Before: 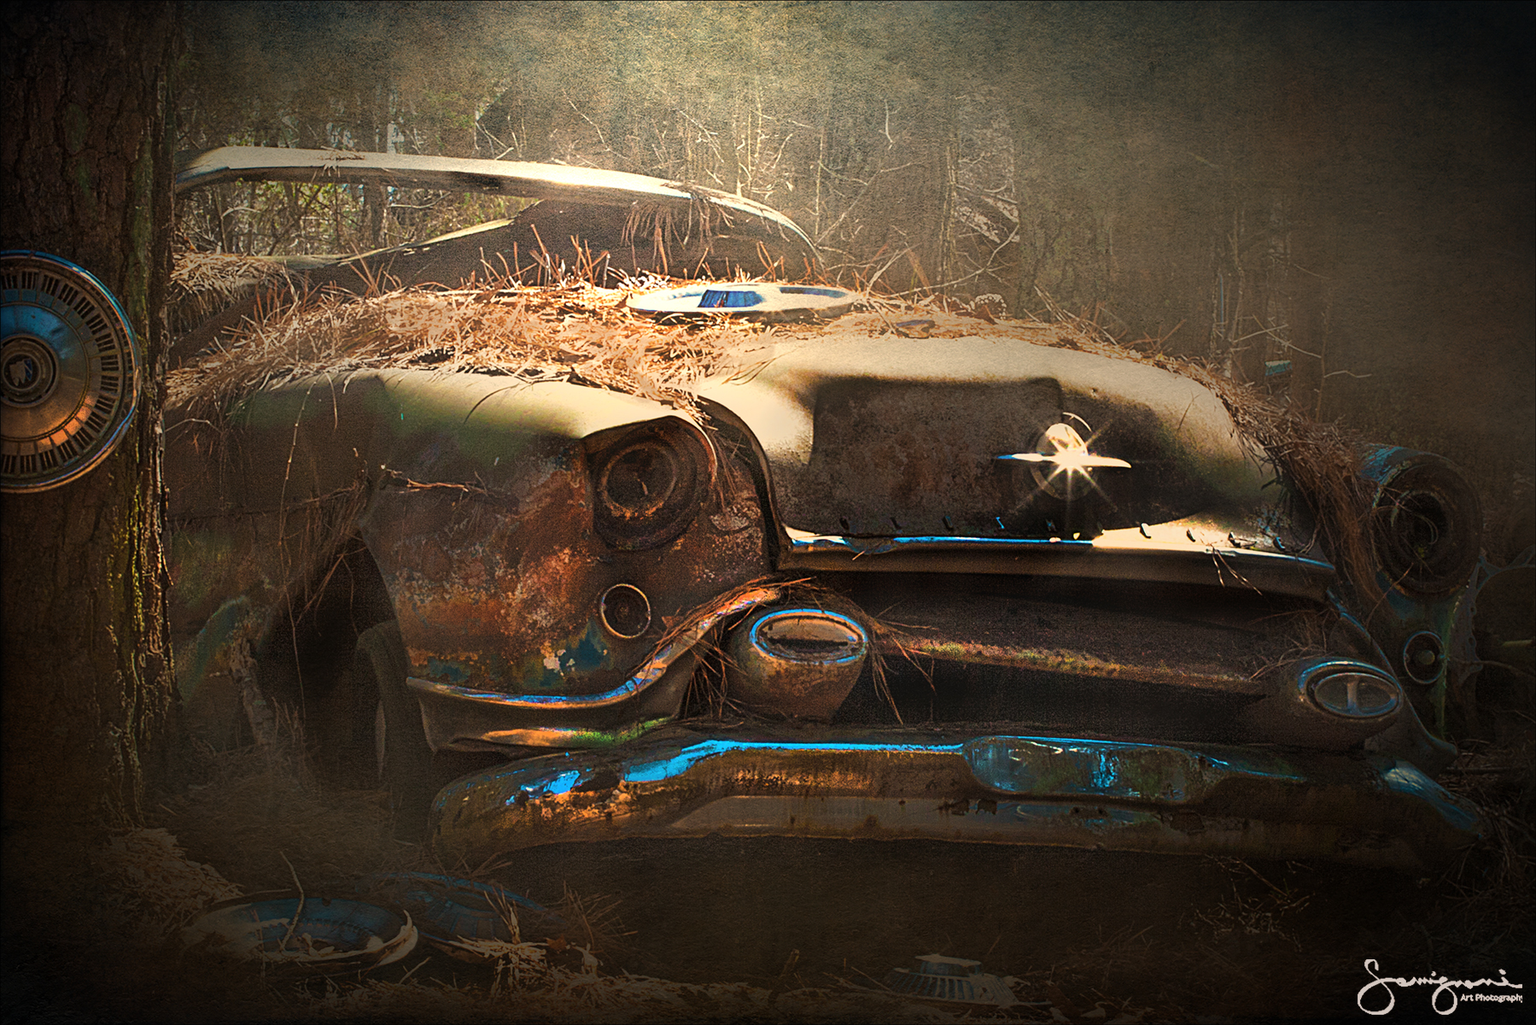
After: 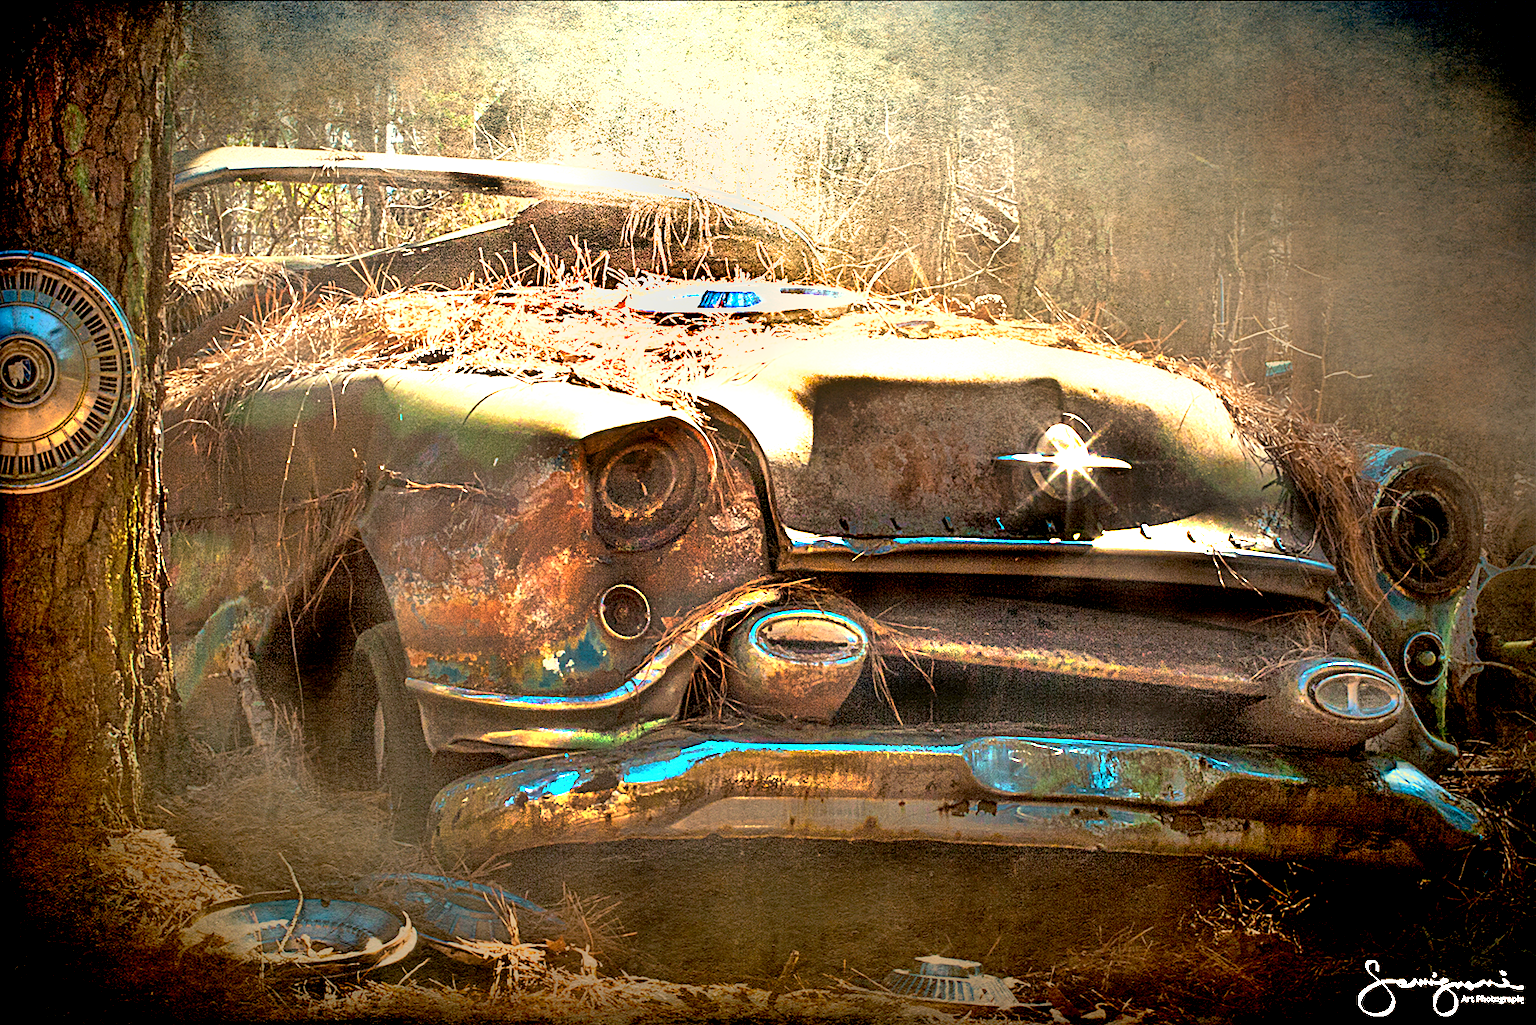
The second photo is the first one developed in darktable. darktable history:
crop and rotate: left 0.141%, bottom 0.01%
exposure: black level correction 0.005, exposure 2.076 EV, compensate exposure bias true, compensate highlight preservation false
shadows and highlights: shadows 53.07, soften with gaussian
